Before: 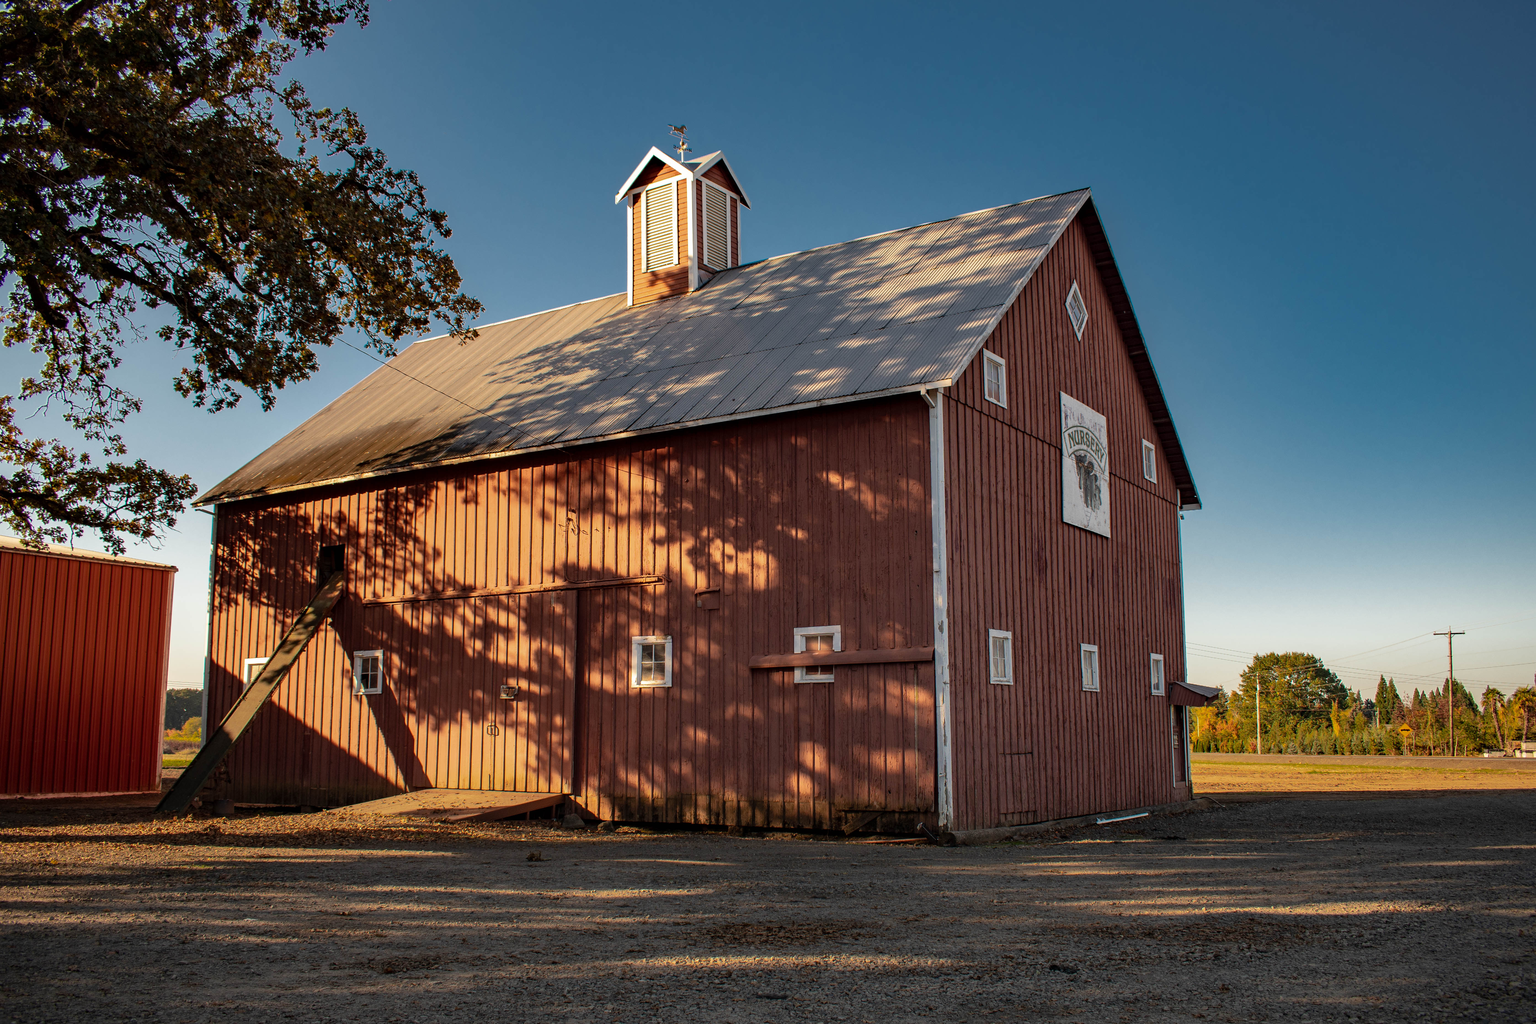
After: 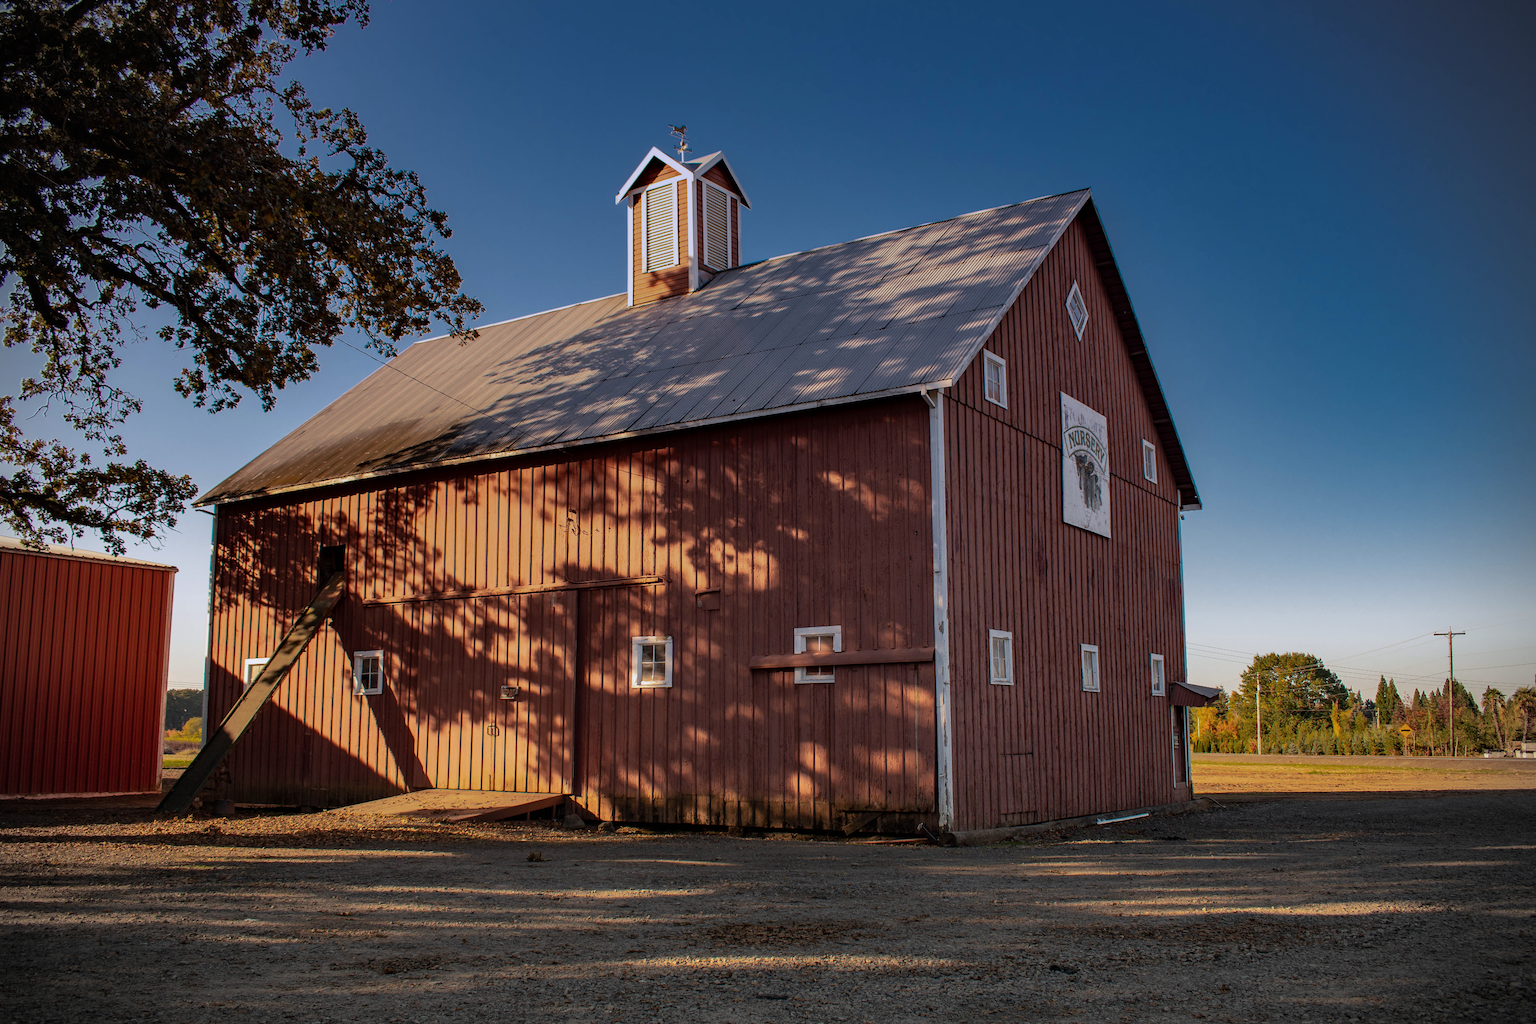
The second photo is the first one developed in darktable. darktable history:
vignetting: dithering 8-bit output, unbound false
graduated density: hue 238.83°, saturation 50%
